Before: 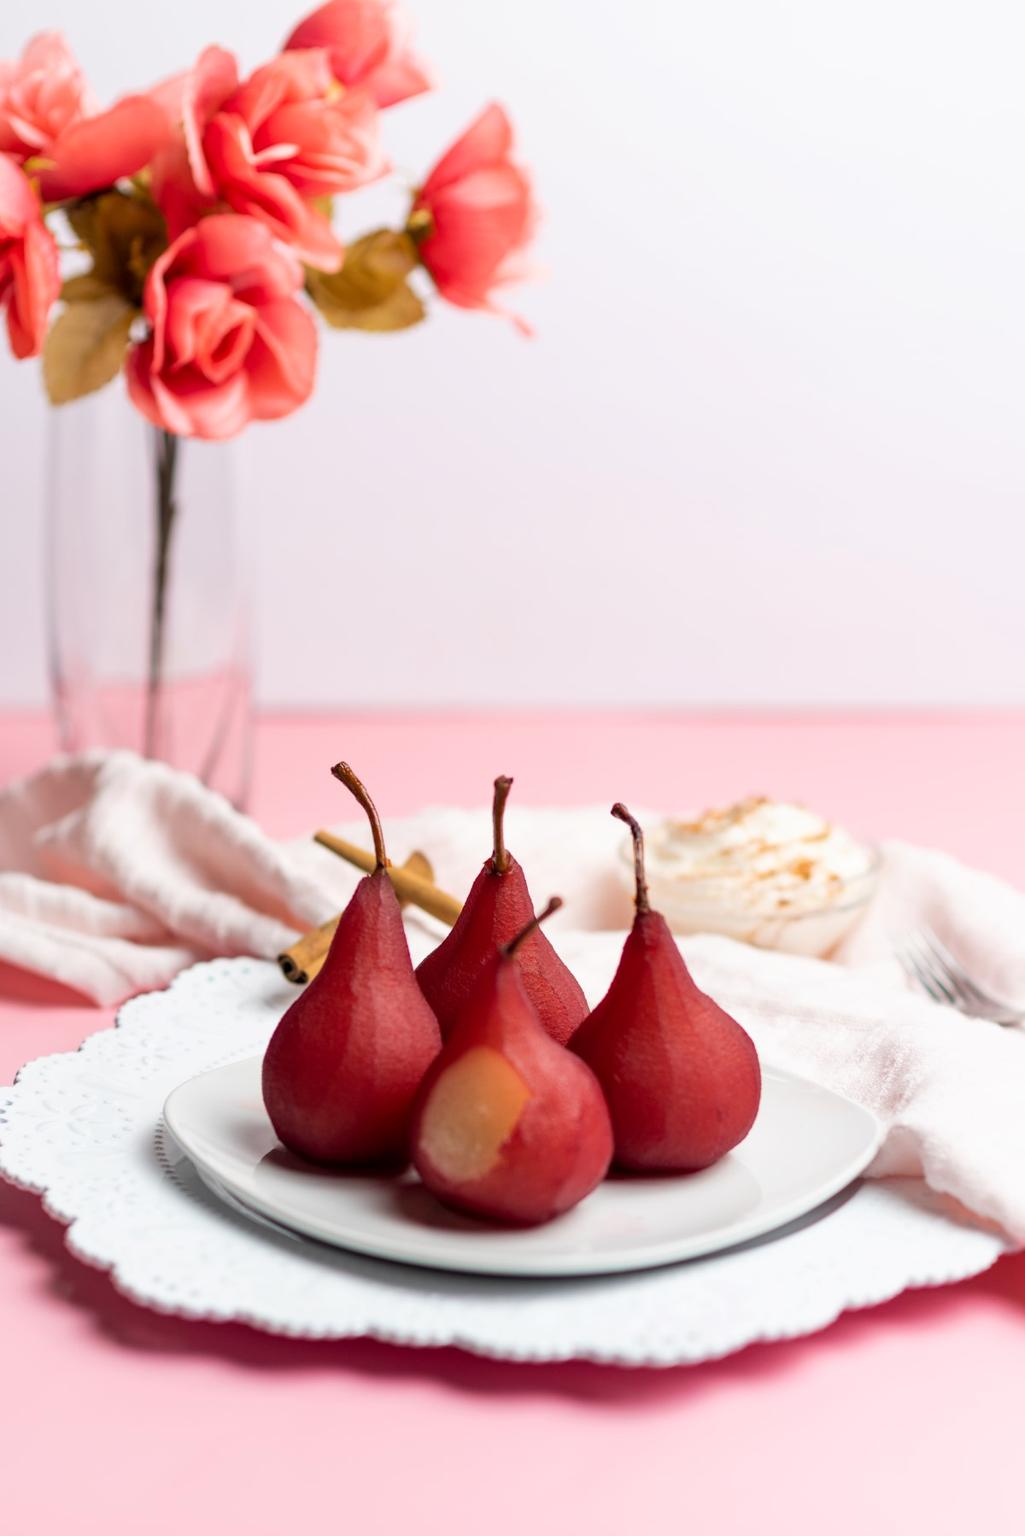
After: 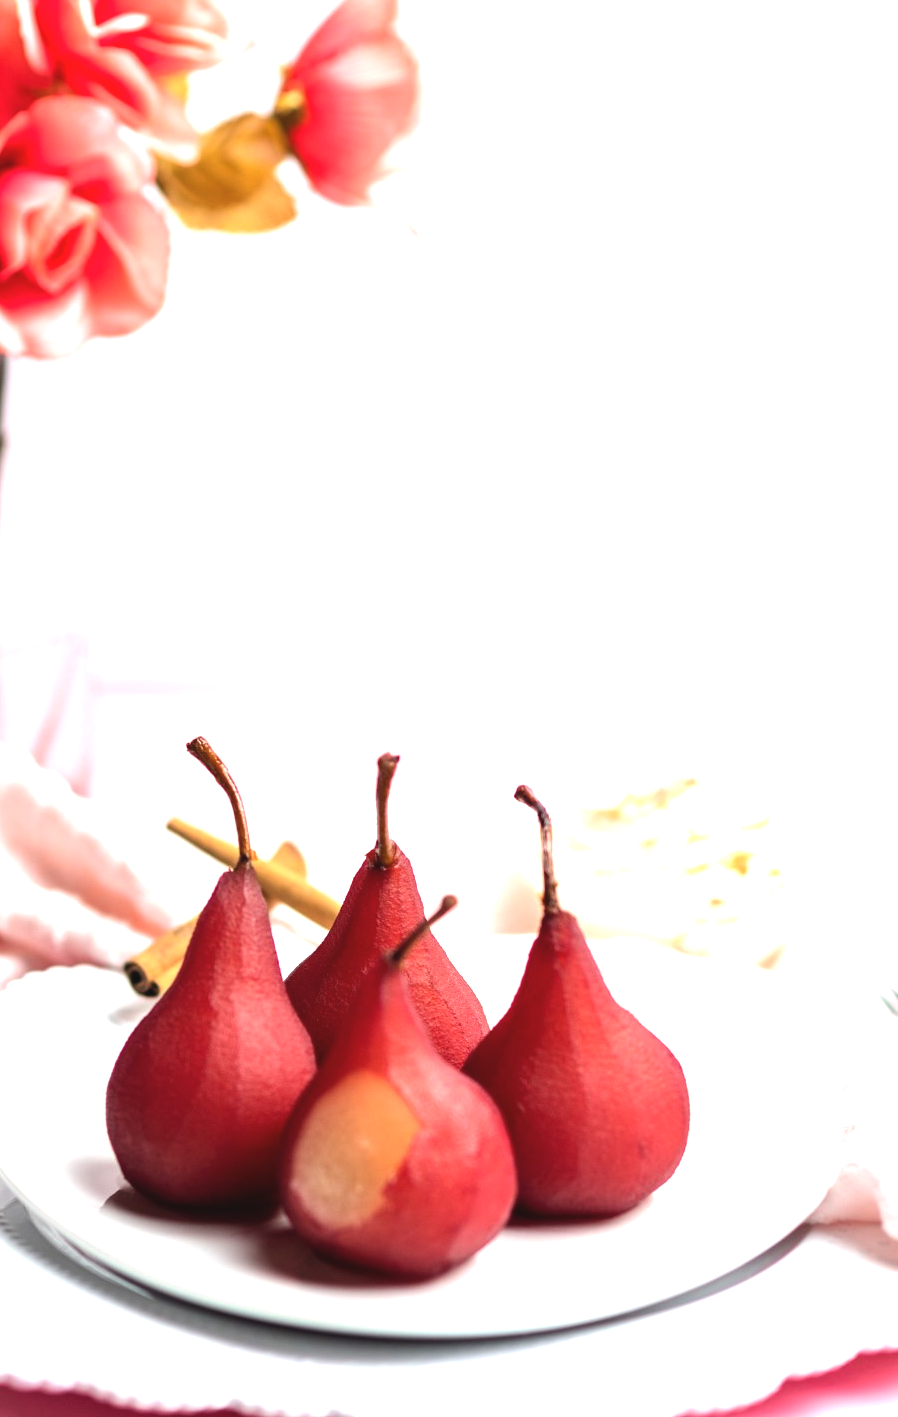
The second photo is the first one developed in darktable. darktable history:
tone equalizer: -8 EV -0.417 EV, -7 EV -0.389 EV, -6 EV -0.333 EV, -5 EV -0.222 EV, -3 EV 0.222 EV, -2 EV 0.333 EV, -1 EV 0.389 EV, +0 EV 0.417 EV, edges refinement/feathering 500, mask exposure compensation -1.57 EV, preserve details no
crop: left 16.768%, top 8.653%, right 8.362%, bottom 12.485%
exposure: black level correction -0.005, exposure 0.622 EV, compensate highlight preservation false
